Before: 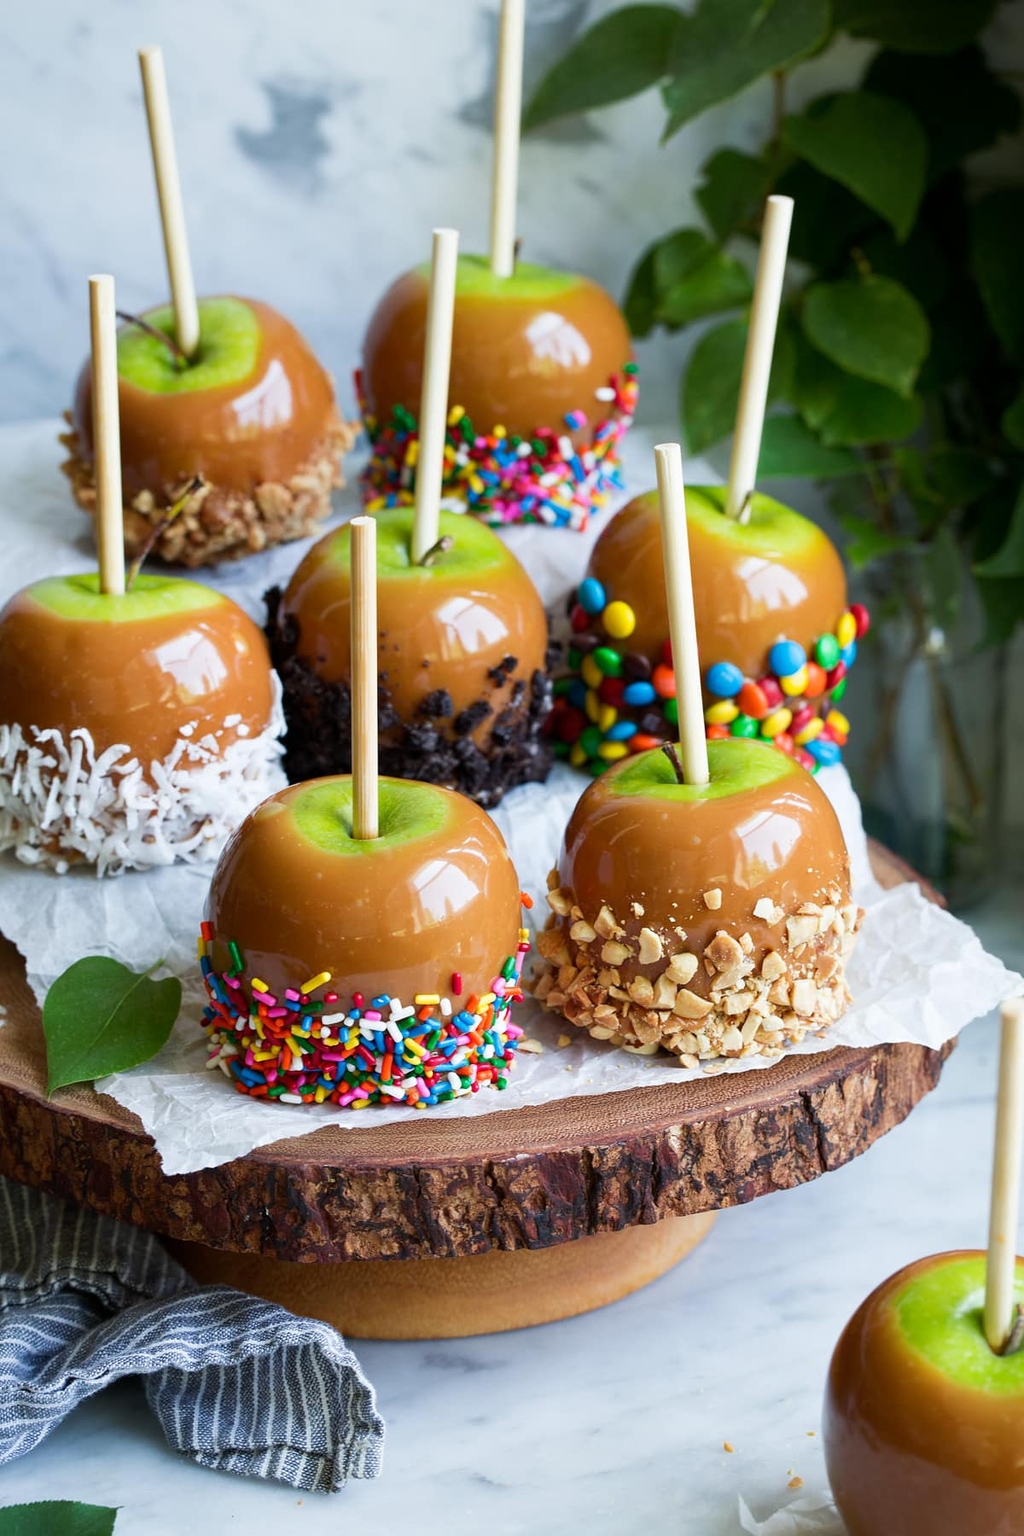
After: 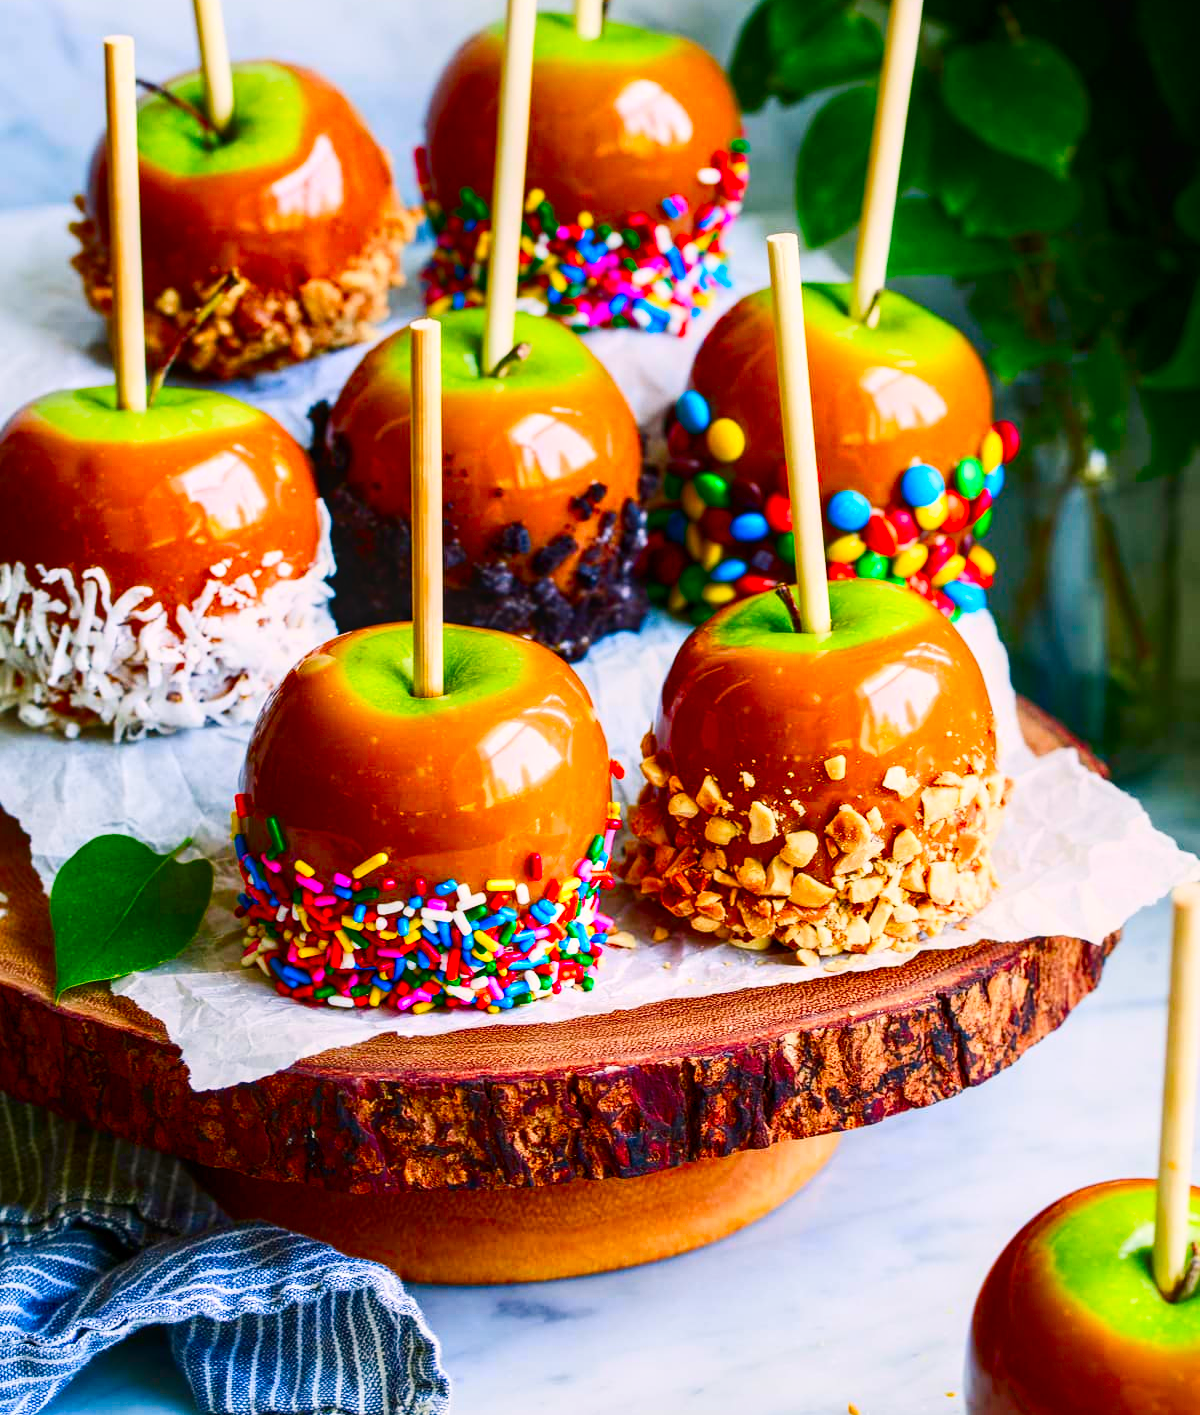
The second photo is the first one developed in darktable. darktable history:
crop and rotate: top 15.938%, bottom 5.397%
color balance rgb: highlights gain › chroma 2.031%, highlights gain › hue 46.59°, perceptual saturation grading › global saturation -0.076%, perceptual saturation grading › highlights -17.858%, perceptual saturation grading › mid-tones 32.408%, perceptual saturation grading › shadows 50.558%, global vibrance 20%
contrast brightness saturation: contrast 0.27, brightness 0.011, saturation 0.884
local contrast: on, module defaults
